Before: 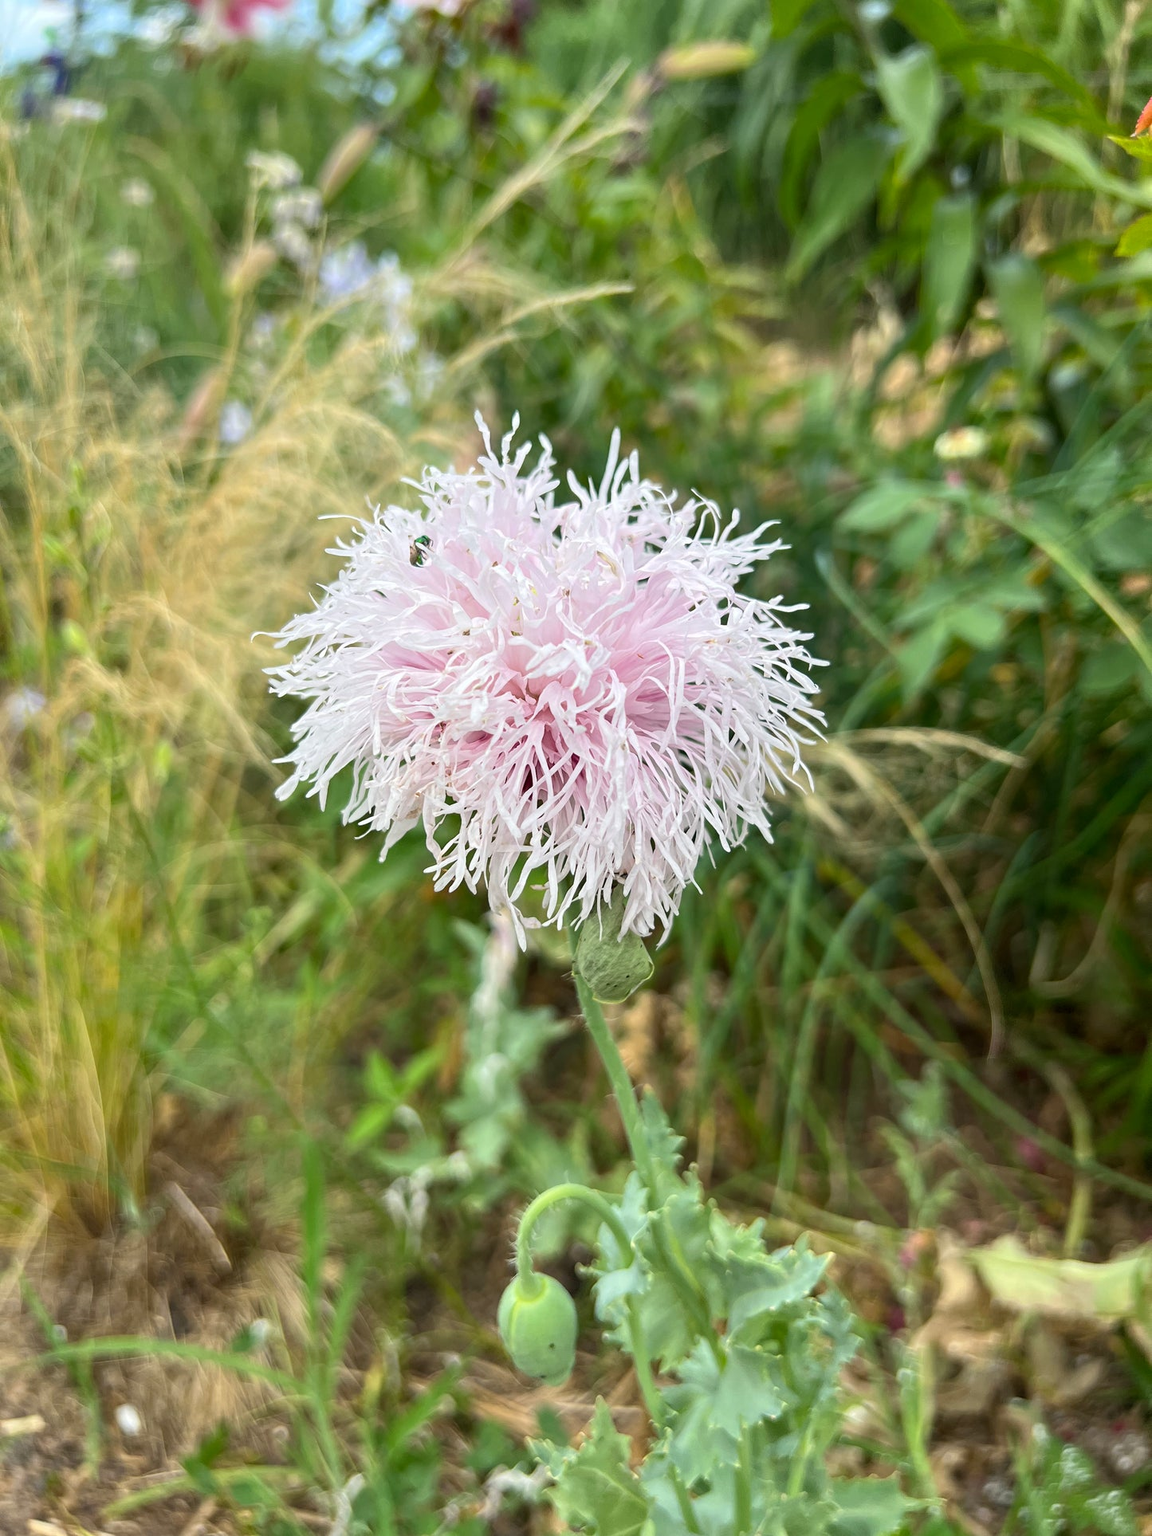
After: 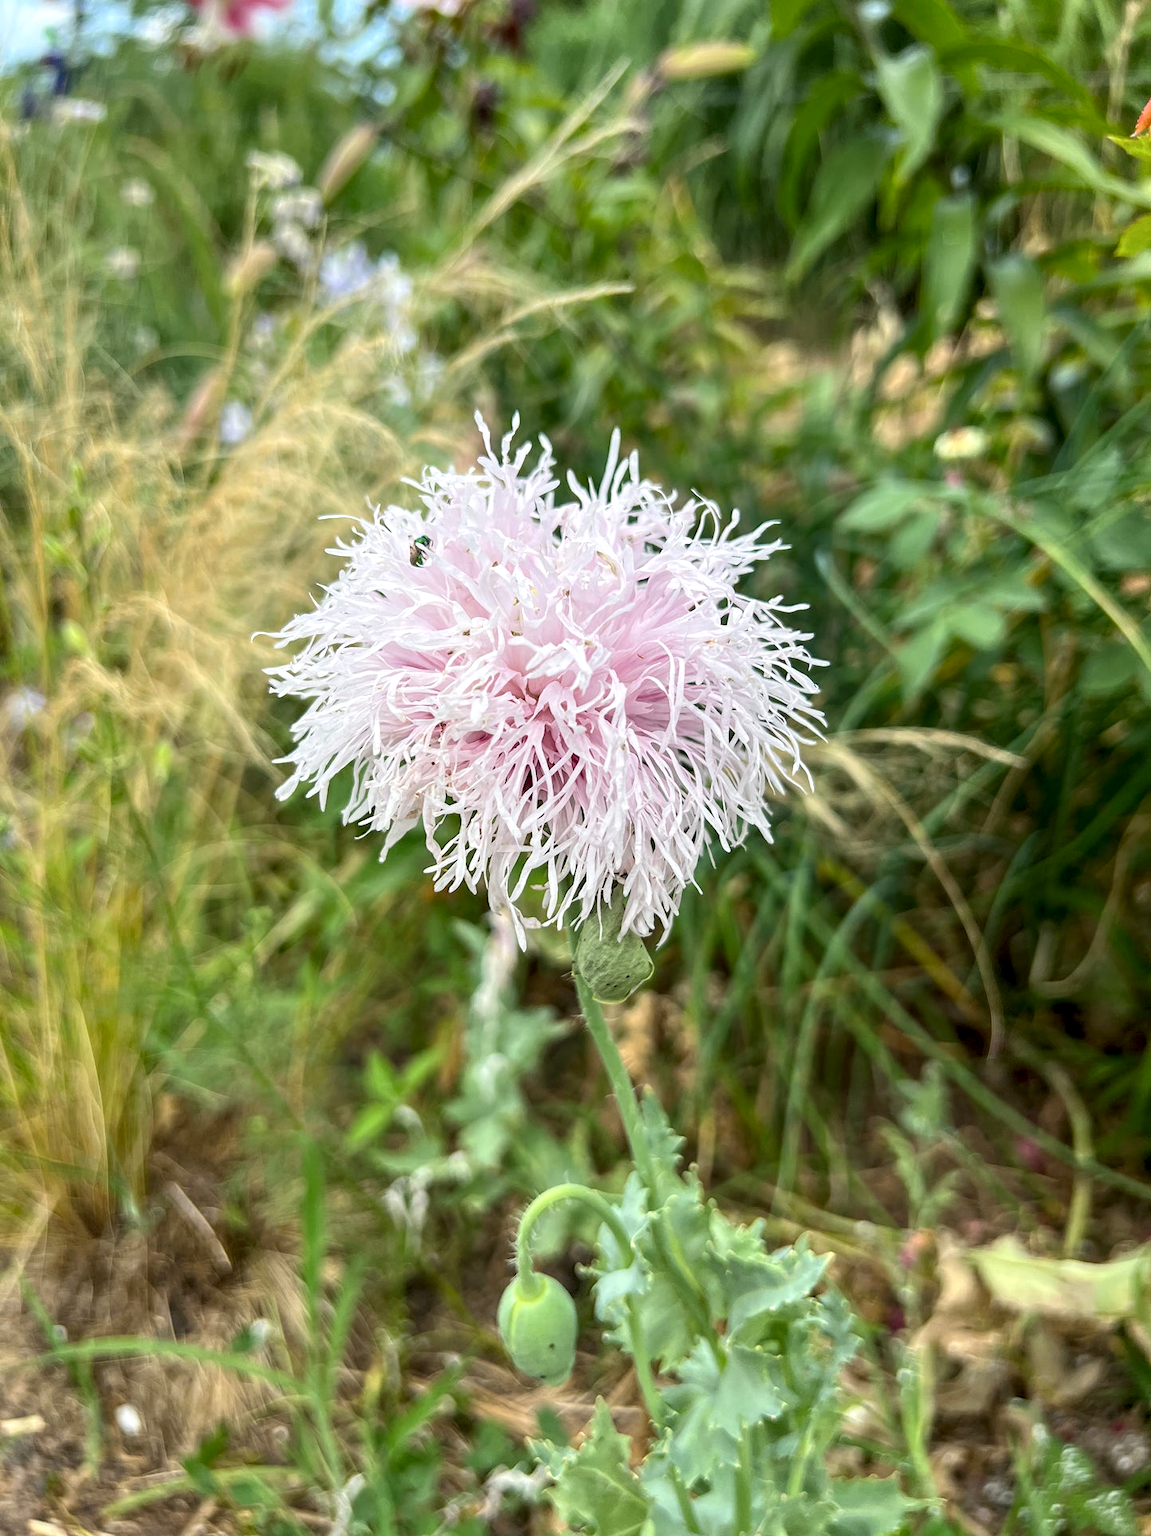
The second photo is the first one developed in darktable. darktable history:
exposure: black level correction 0.001, compensate exposure bias true, compensate highlight preservation false
local contrast: highlights 82%, shadows 78%
